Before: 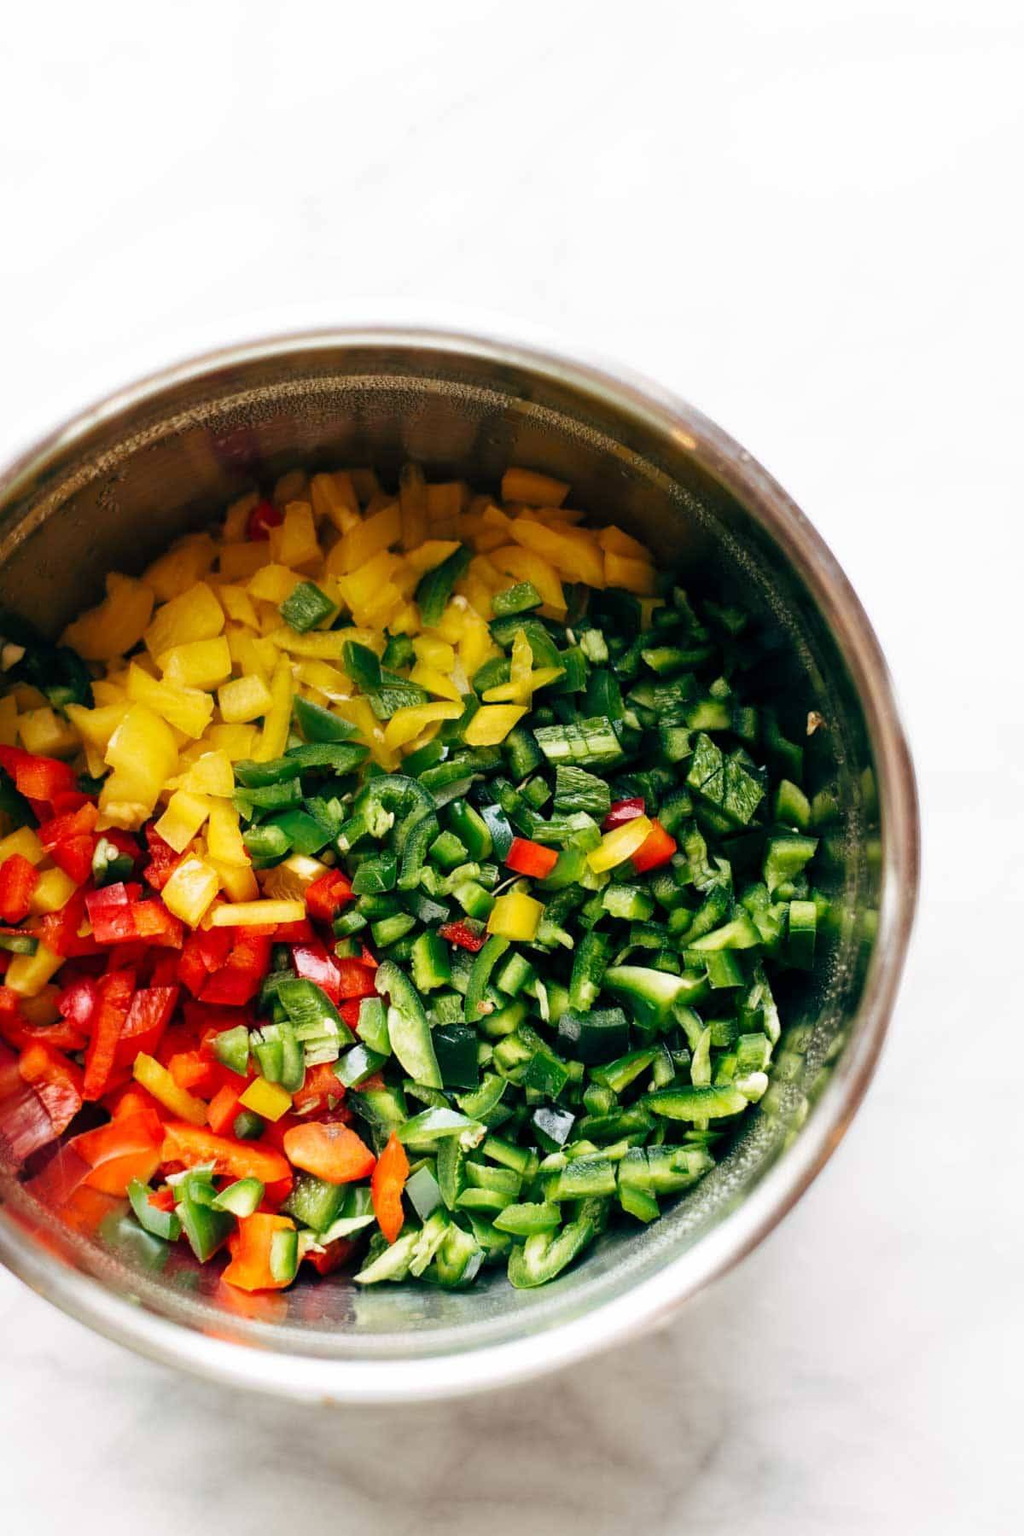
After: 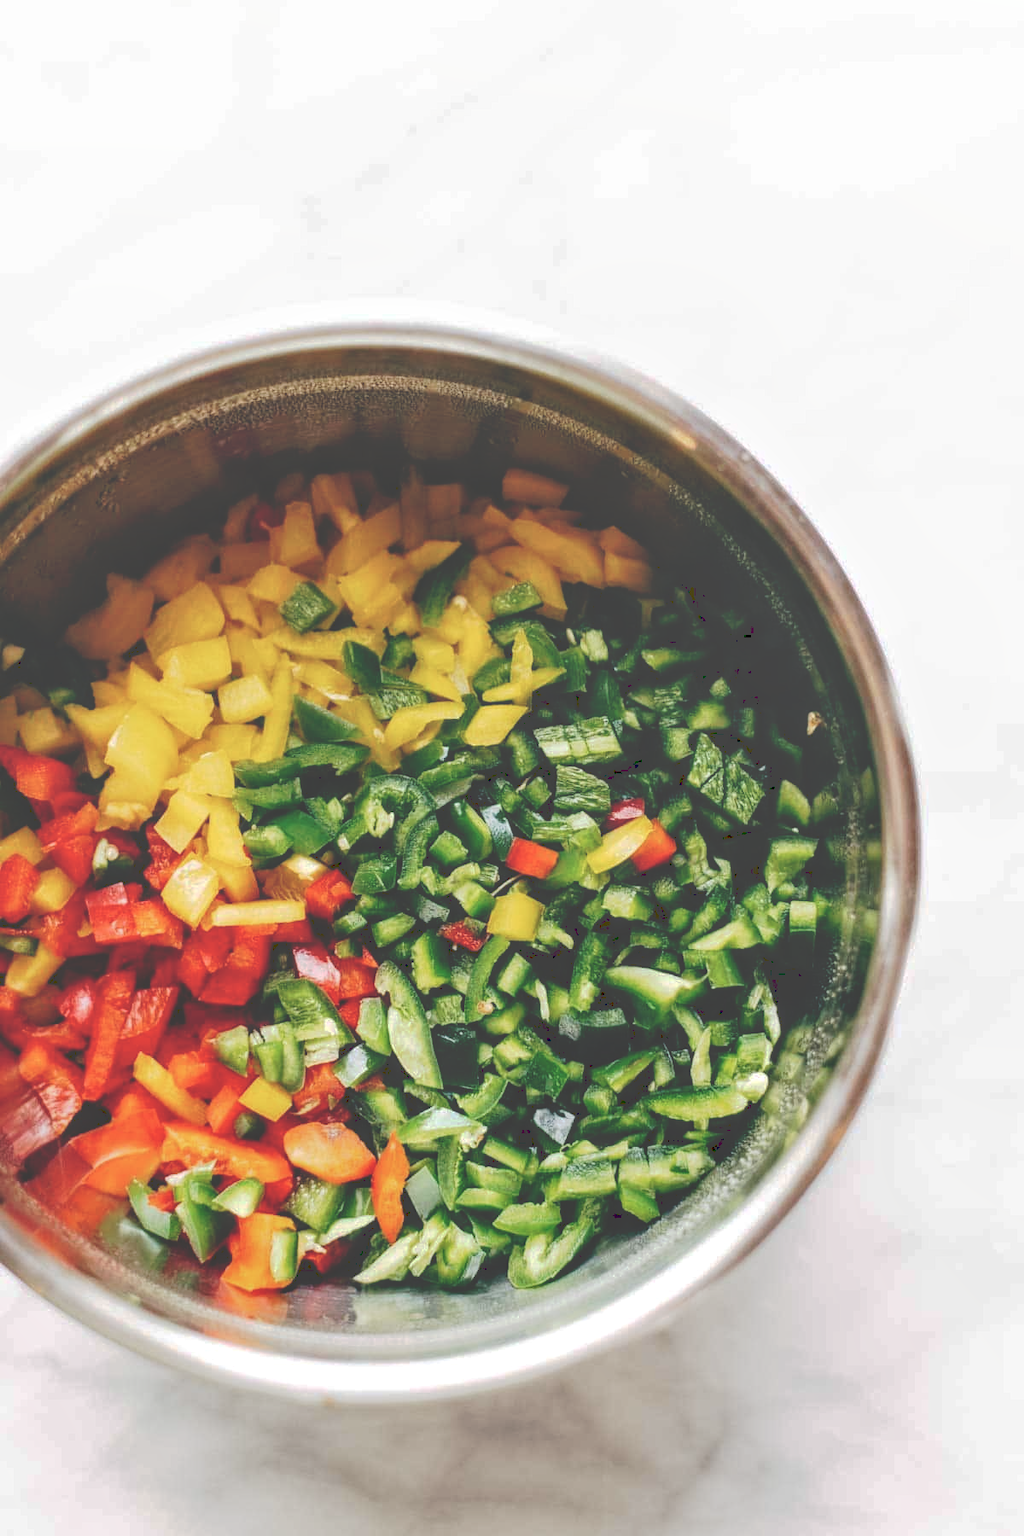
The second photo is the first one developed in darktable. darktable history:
tone curve: curves: ch0 [(0, 0) (0.003, 0.277) (0.011, 0.277) (0.025, 0.279) (0.044, 0.282) (0.069, 0.286) (0.1, 0.289) (0.136, 0.294) (0.177, 0.318) (0.224, 0.345) (0.277, 0.379) (0.335, 0.425) (0.399, 0.481) (0.468, 0.542) (0.543, 0.594) (0.623, 0.662) (0.709, 0.731) (0.801, 0.792) (0.898, 0.851) (1, 1)], preserve colors none
local contrast: on, module defaults
